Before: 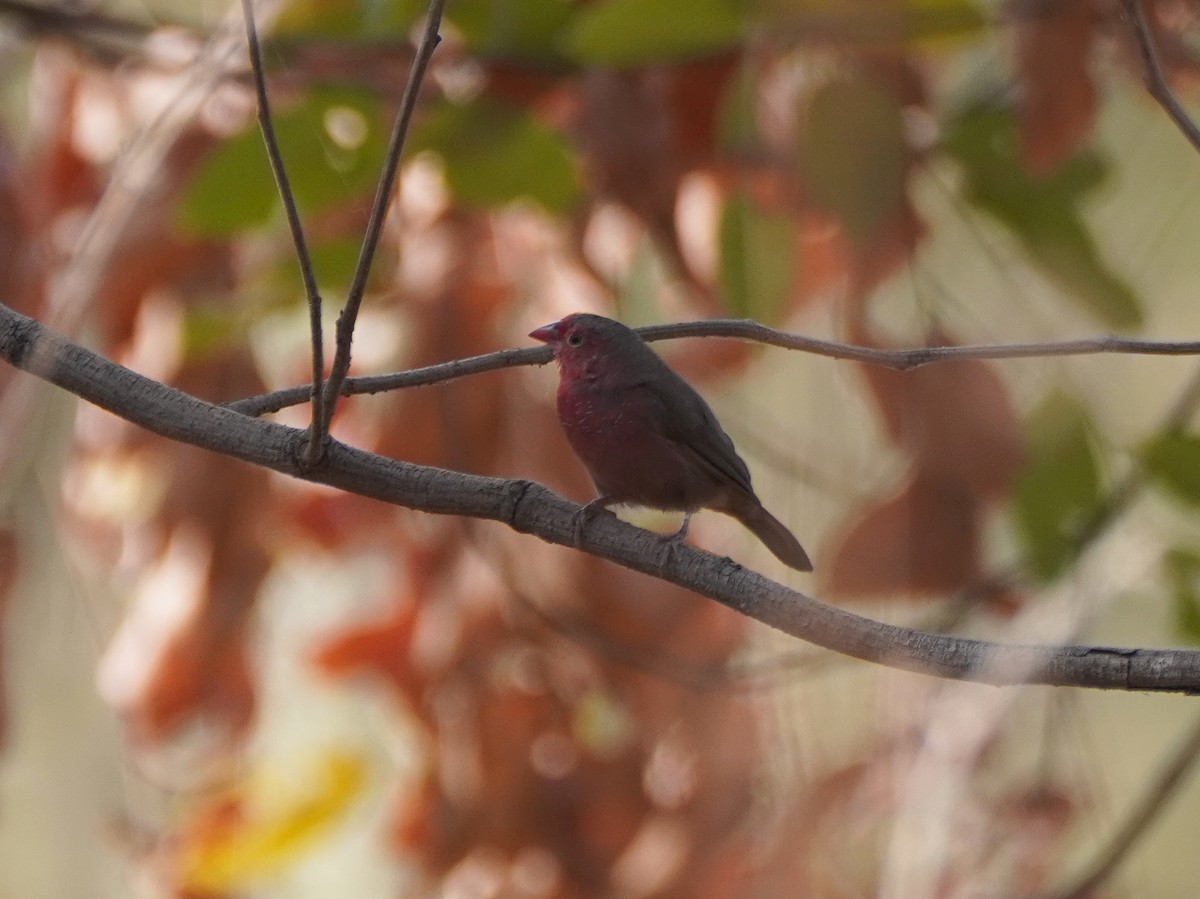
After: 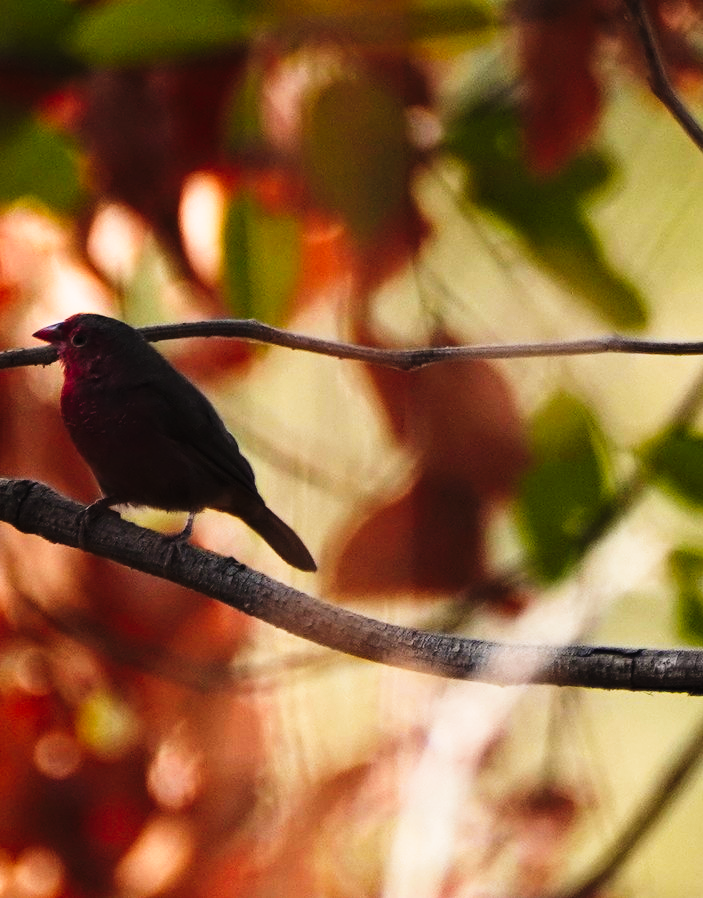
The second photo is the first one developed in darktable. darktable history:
tone curve: curves: ch0 [(0, 0) (0.003, 0.002) (0.011, 0.005) (0.025, 0.011) (0.044, 0.017) (0.069, 0.021) (0.1, 0.027) (0.136, 0.035) (0.177, 0.05) (0.224, 0.076) (0.277, 0.126) (0.335, 0.212) (0.399, 0.333) (0.468, 0.473) (0.543, 0.627) (0.623, 0.784) (0.709, 0.9) (0.801, 0.963) (0.898, 0.988) (1, 1)], preserve colors none
crop: left 41.402%
exposure: black level correction 0.001, exposure 0.014 EV, compensate highlight preservation false
